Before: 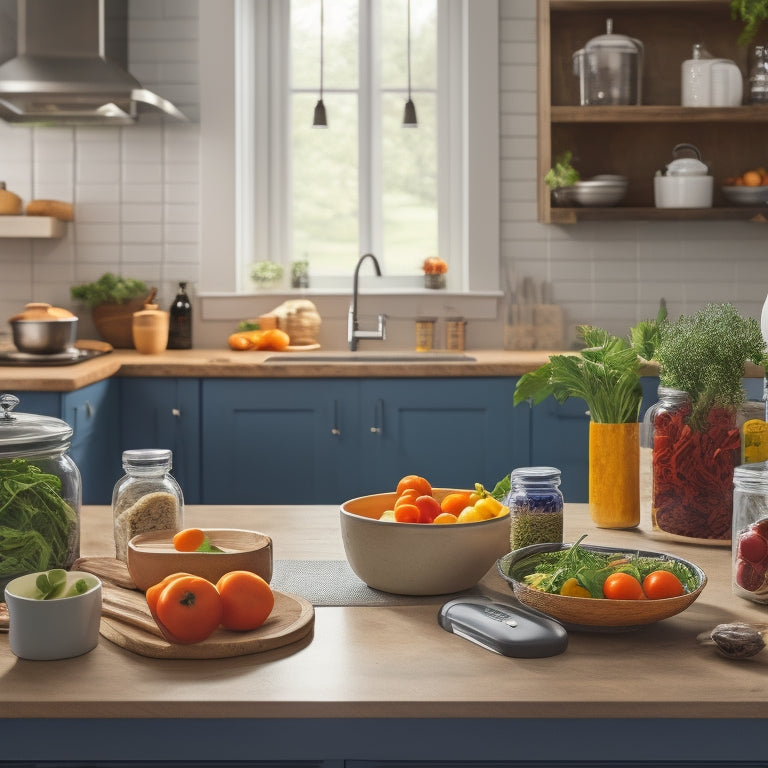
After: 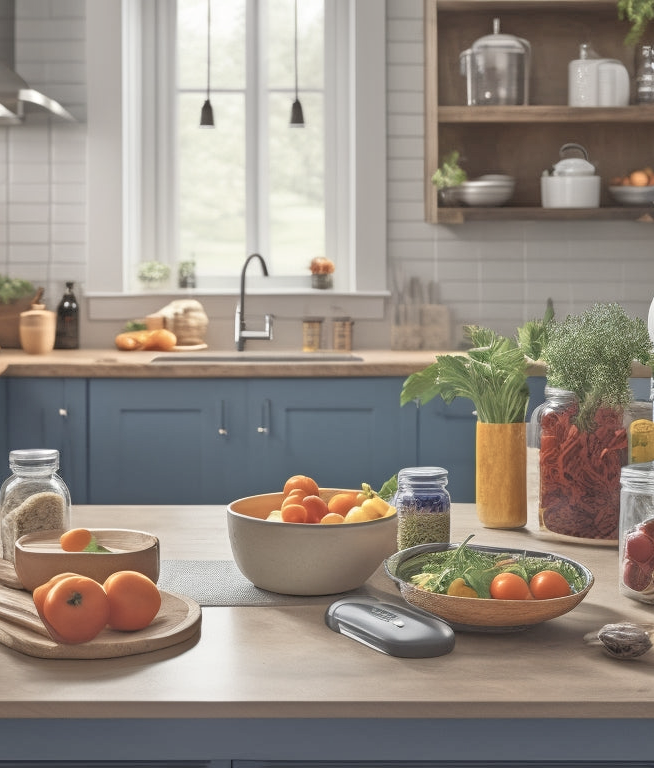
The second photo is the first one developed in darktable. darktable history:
contrast brightness saturation: contrast 0.104, saturation -0.375
tone equalizer: -7 EV 0.163 EV, -6 EV 0.612 EV, -5 EV 1.12 EV, -4 EV 1.37 EV, -3 EV 1.17 EV, -2 EV 0.6 EV, -1 EV 0.149 EV
crop and rotate: left 14.717%
